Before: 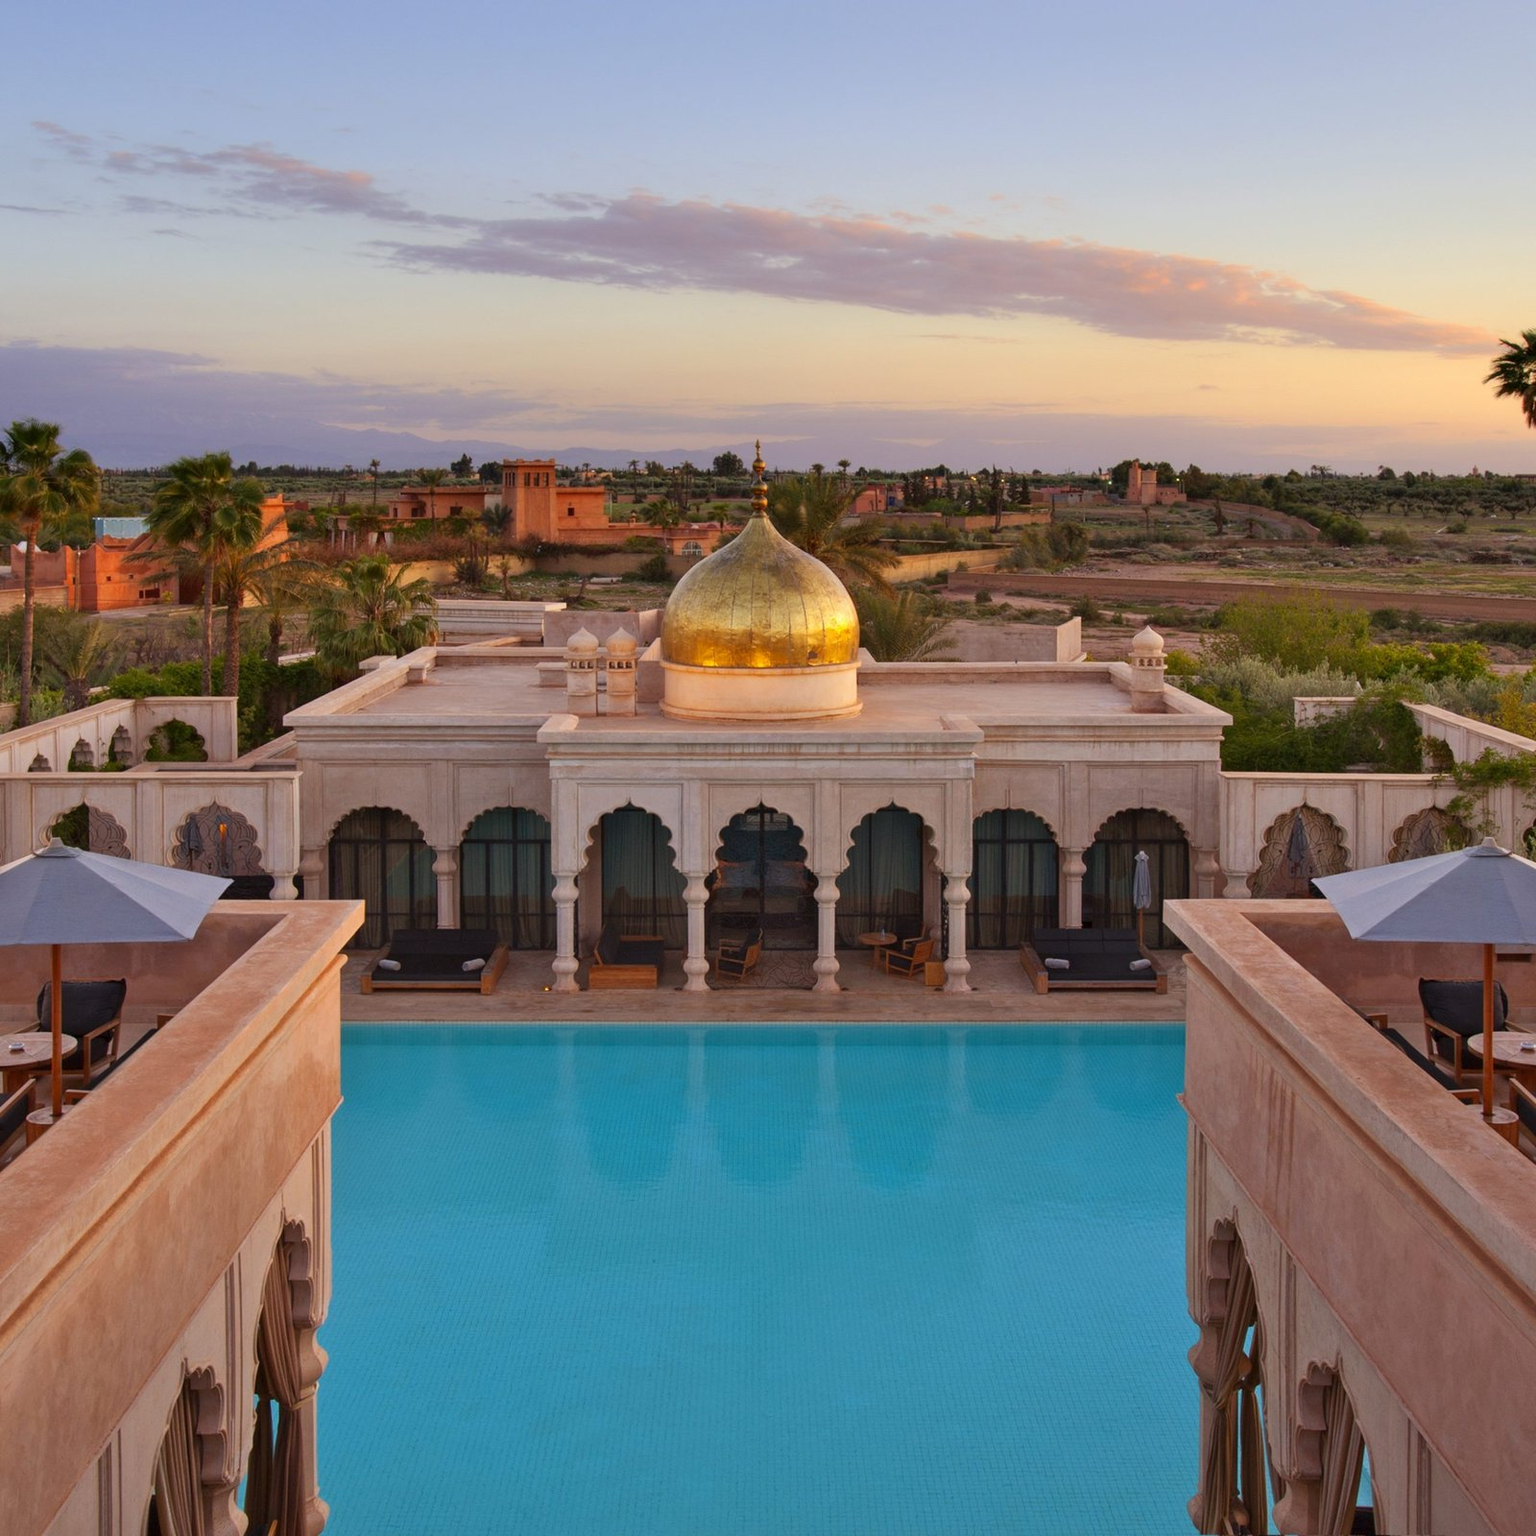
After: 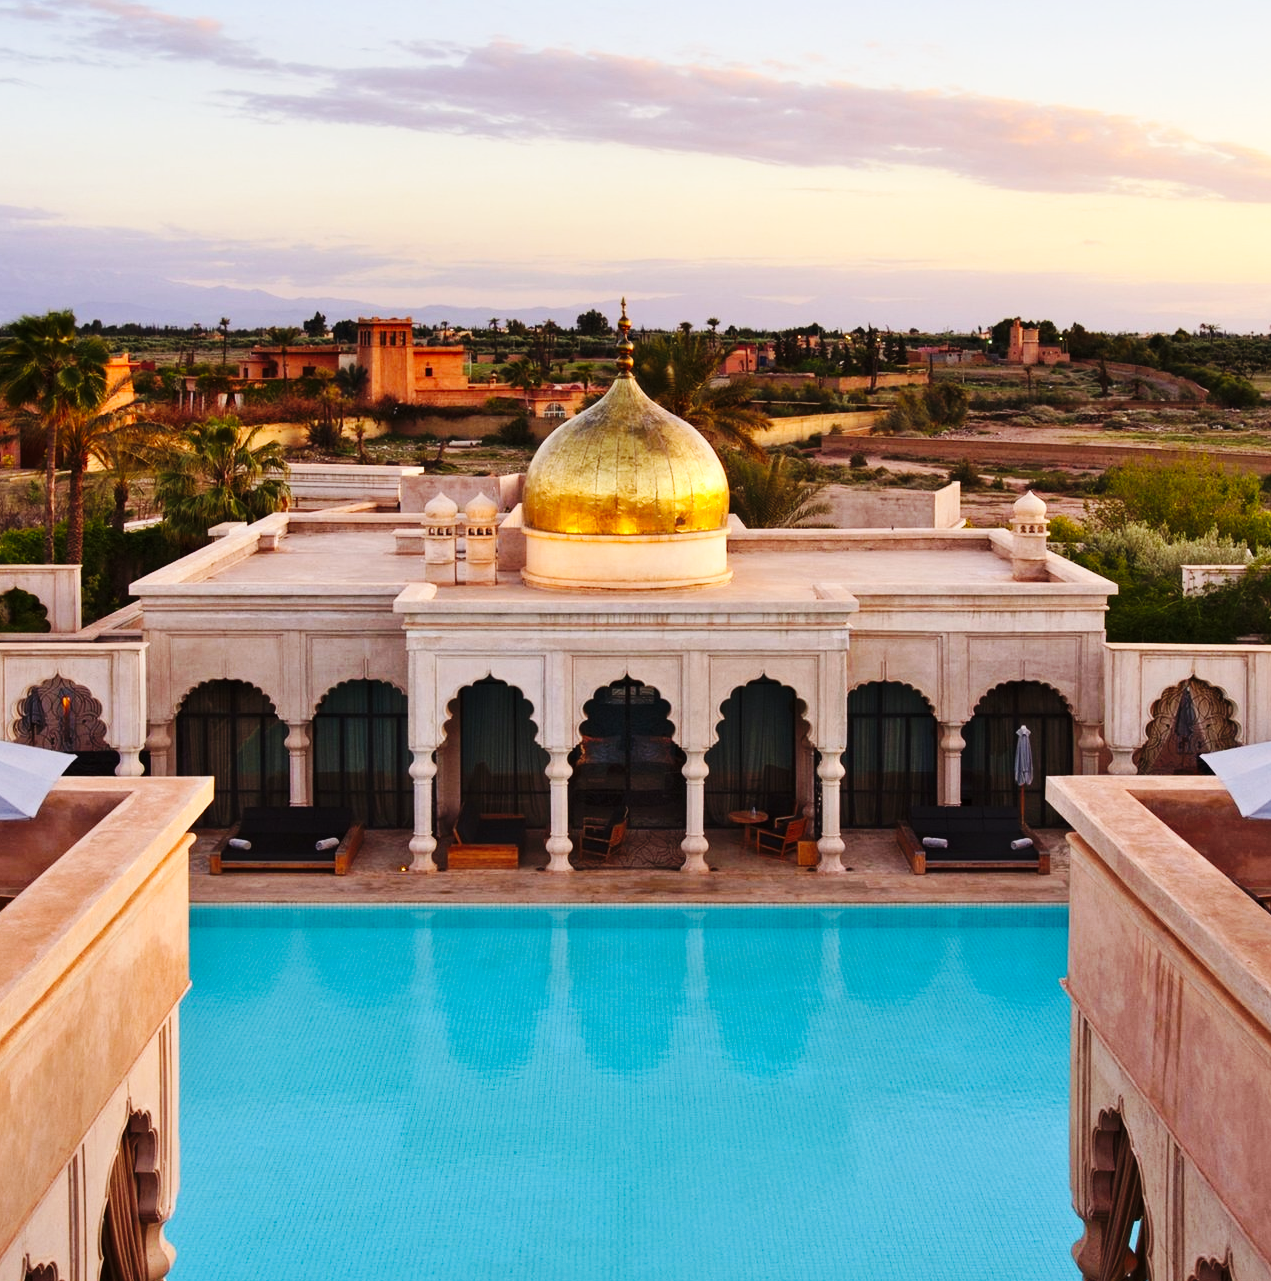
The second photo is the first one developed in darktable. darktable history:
base curve: curves: ch0 [(0, 0) (0.036, 0.025) (0.121, 0.166) (0.206, 0.329) (0.605, 0.79) (1, 1)], preserve colors none
tone equalizer: -8 EV -0.419 EV, -7 EV -0.364 EV, -6 EV -0.335 EV, -5 EV -0.245 EV, -3 EV 0.229 EV, -2 EV 0.355 EV, -1 EV 0.399 EV, +0 EV 0.39 EV, edges refinement/feathering 500, mask exposure compensation -1.57 EV, preserve details no
crop and rotate: left 10.413%, top 10.069%, right 10.098%, bottom 9.843%
